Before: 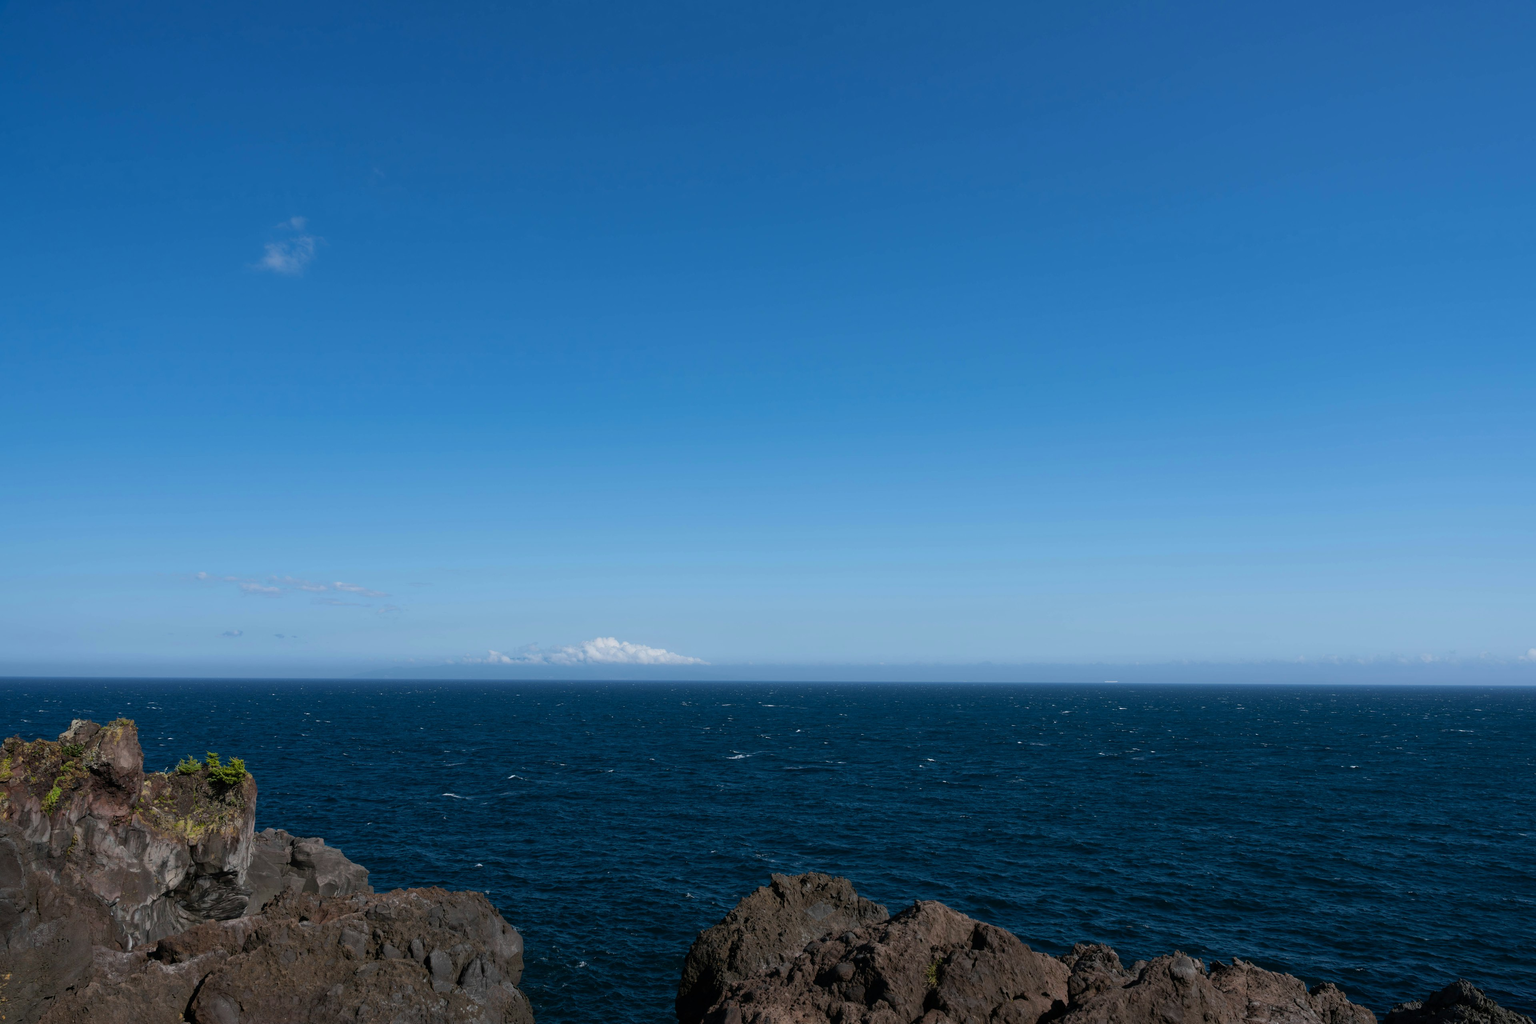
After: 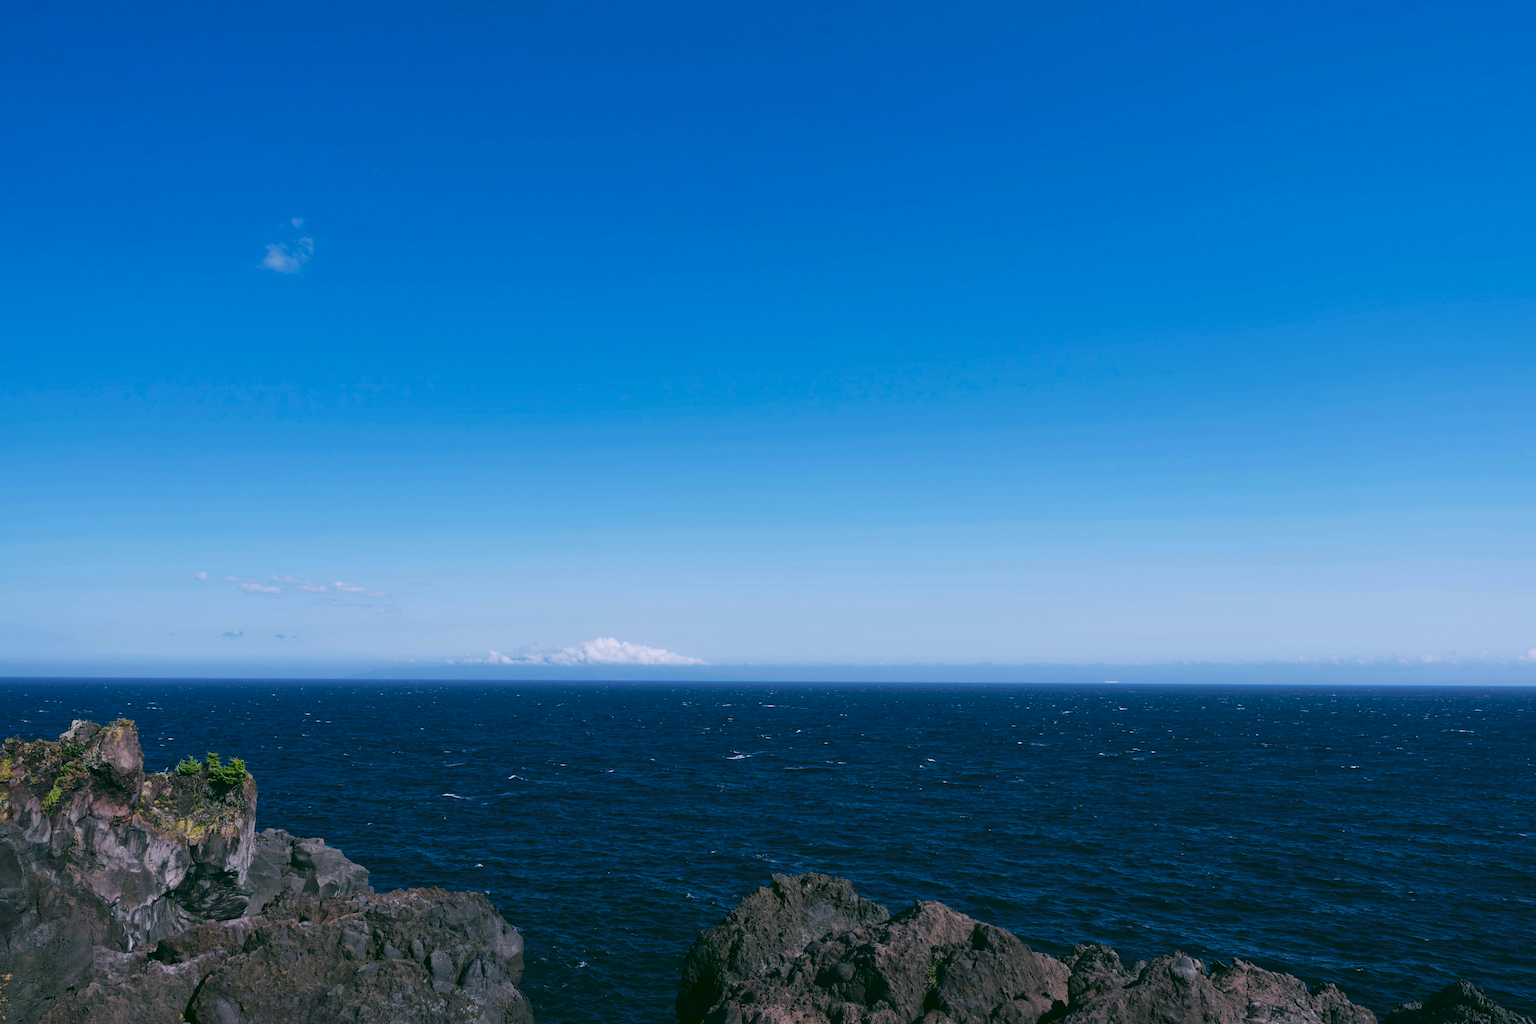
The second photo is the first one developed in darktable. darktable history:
tone curve: curves: ch0 [(0, 0) (0.003, 0.049) (0.011, 0.052) (0.025, 0.061) (0.044, 0.08) (0.069, 0.101) (0.1, 0.119) (0.136, 0.139) (0.177, 0.172) (0.224, 0.222) (0.277, 0.292) (0.335, 0.367) (0.399, 0.444) (0.468, 0.538) (0.543, 0.623) (0.623, 0.713) (0.709, 0.784) (0.801, 0.844) (0.898, 0.916) (1, 1)], preserve colors none
color look up table: target L [97.49, 88.87, 88.58, 80.94, 84.73, 77.62, 68.97, 62.05, 61.13, 60.44, 62.17, 39, 36.94, 17.36, 200.17, 77.49, 73.47, 63.3, 47.63, 46.32, 46.67, 52.21, 42.49, 32.94, 32.33, 29.65, 4.992, 95.91, 79.55, 76.6, 78.66, 58.5, 60.61, 67.45, 59.2, 55.56, 40.22, 38.49, 30.21, 32.38, 33.45, 13.81, 2.391, 92.47, 78.96, 61.72, 53.28, 47.16, 32.32], target a [-3.716, -10.41, -13.35, -56.43, -54.75, -38.81, -12.27, -57.33, -49.79, -17.88, -24.29, -29.93, -22.62, -32.36, 0, 31.32, 24.05, 34.08, 70.07, 67.43, 68.7, 14.96, 3.644, 43.99, 47.51, 27.02, -9.313, 2.079, 14.85, 6.923, 31.43, 53.25, 73.26, 65.18, 31.07, 32.73, 6.504, 57.82, 44.1, -1.089, 32.11, 24.72, -4.789, -17.61, -35.11, -7.973, -18.66, 1.05, -6.028], target b [6.236, 81.34, 45.81, 69.48, 8.155, -11.59, 17.79, 52.63, 22.15, 56.04, -9.521, 32.55, -4.804, 24.29, 0, 4.216, 53.61, 25.85, 20.97, 51.75, 17.36, -3.447, 23.31, 32.45, 17.33, 7.476, 7.178, -2.762, -22.11, -15.18, -30.99, -11.52, -41.24, -49.07, -61.07, -35.68, -58.69, -65.57, -4.857, -7.456, -87.46, -45.44, -16.2, -6.685, -28.98, -53.03, -38.11, -28.11, -27.95], num patches 49
